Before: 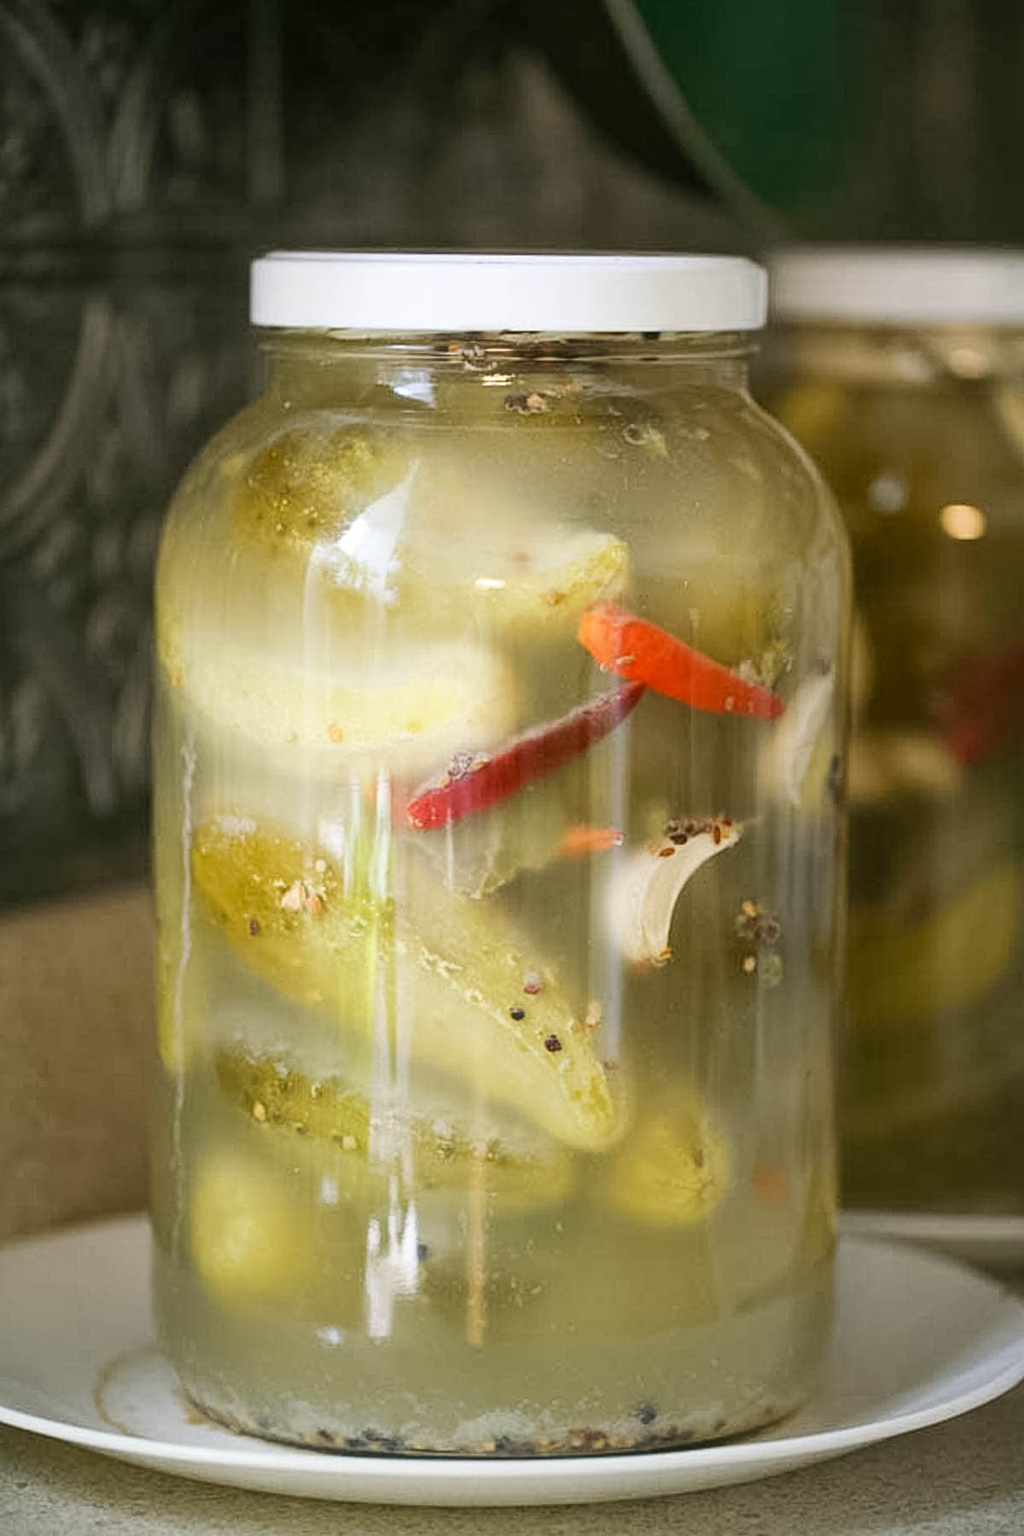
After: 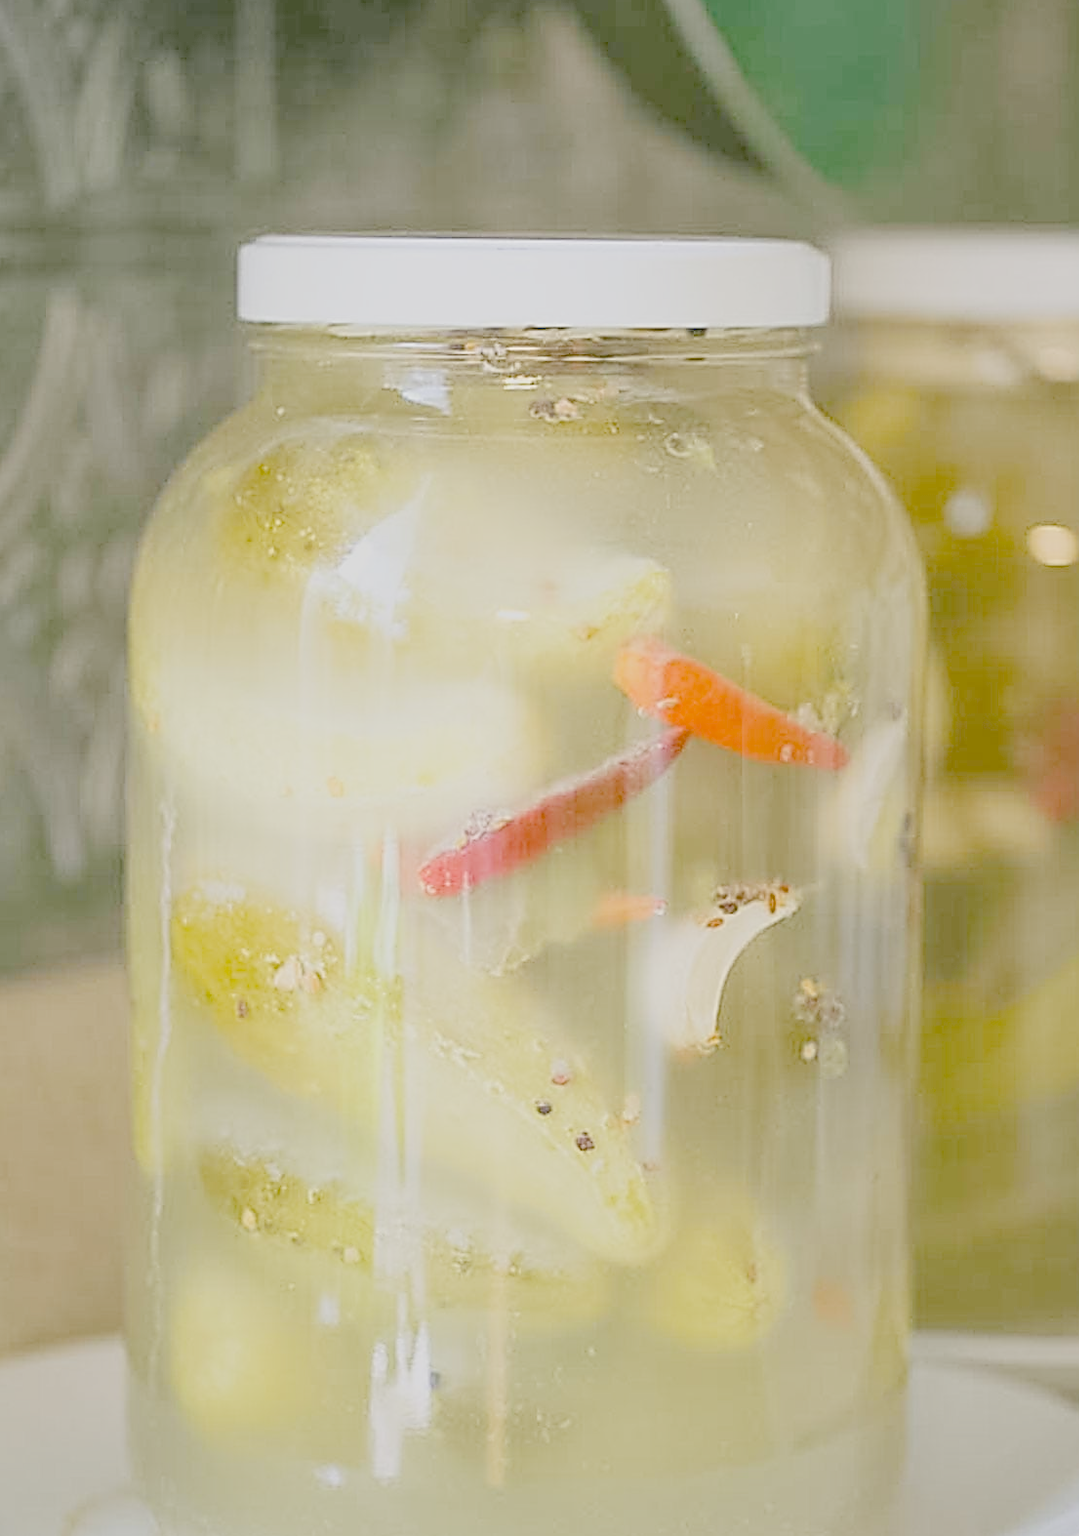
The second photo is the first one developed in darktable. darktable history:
crop: left 4.13%, top 3%, right 3.68%, bottom 9.53%
levels: levels [0, 0.467, 1]
sharpen: radius 3.56, amount 0.927, threshold 2
filmic rgb: hardness 4.17, contrast 0.84, color science v6 (2022)
